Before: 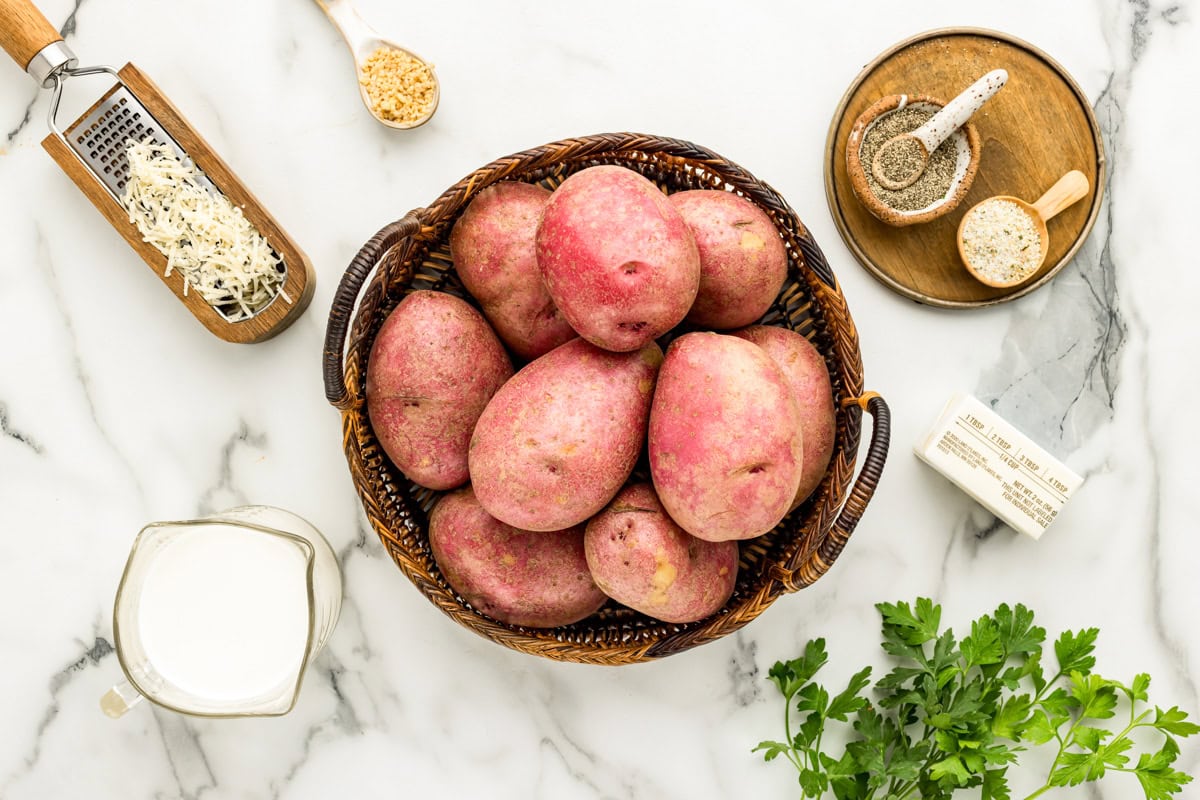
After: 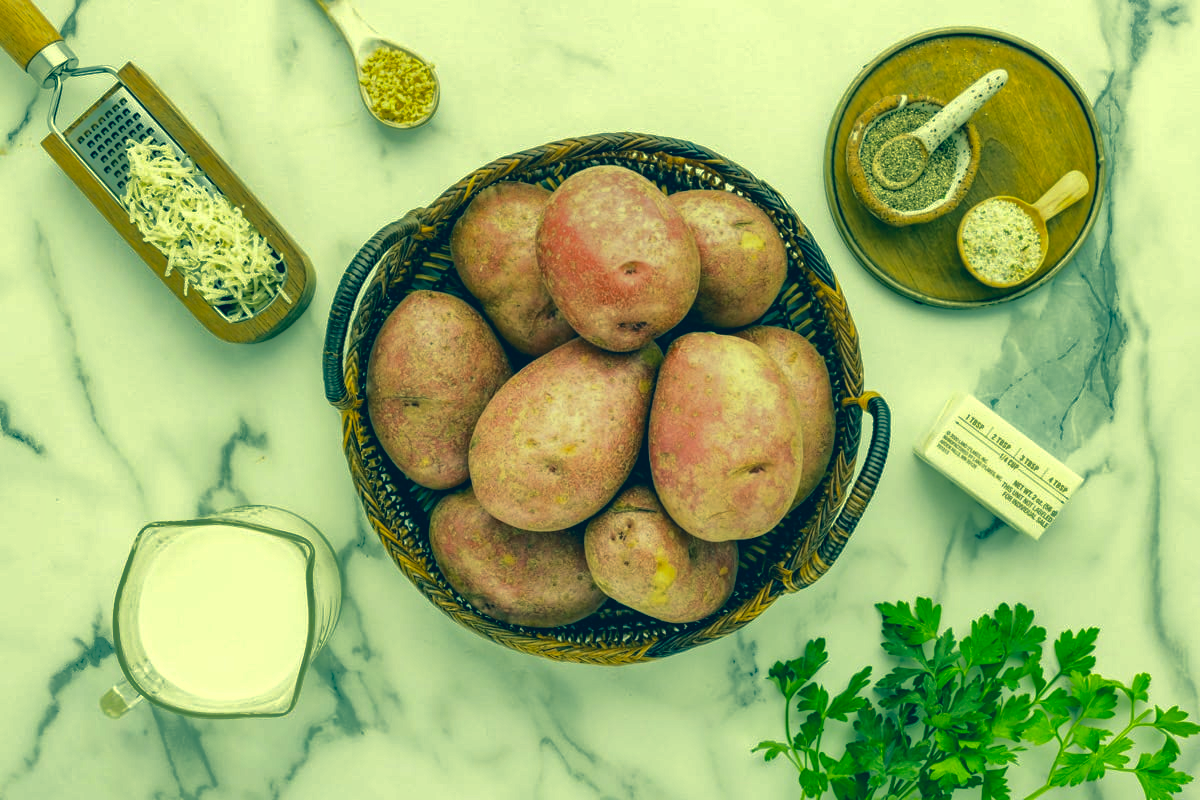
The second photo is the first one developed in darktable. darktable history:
white balance: red 1.004, blue 1.024
color correction: highlights a* -15.58, highlights b* 40, shadows a* -40, shadows b* -26.18
shadows and highlights: shadows 40, highlights -60
local contrast: highlights 100%, shadows 100%, detail 120%, midtone range 0.2
